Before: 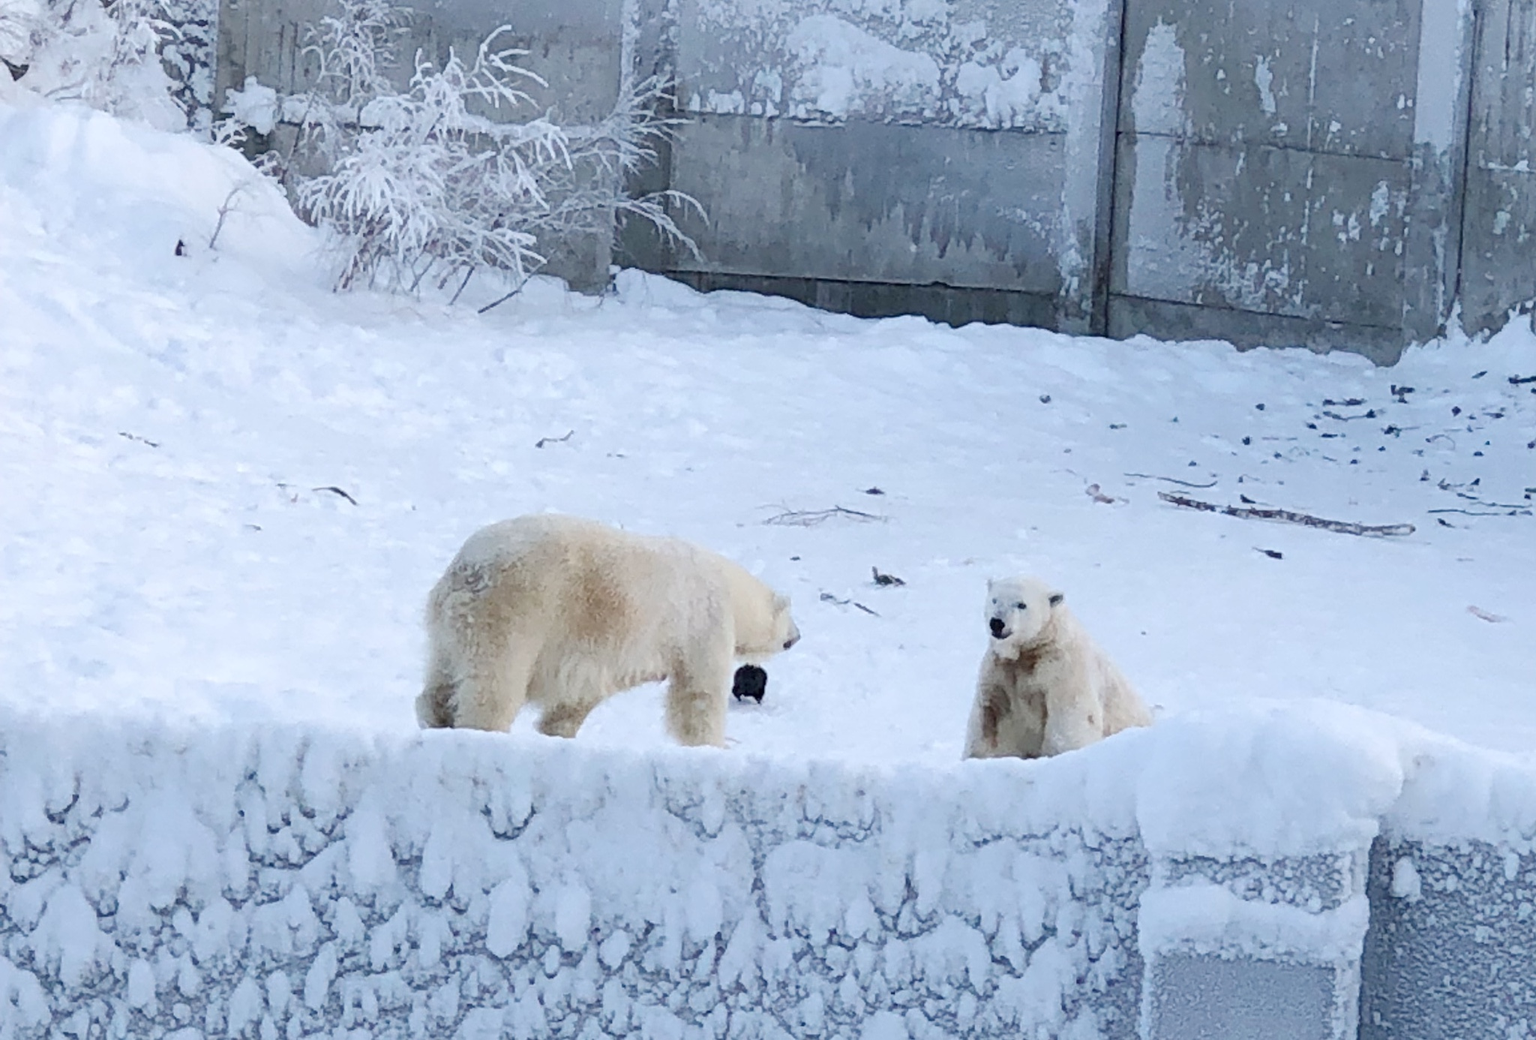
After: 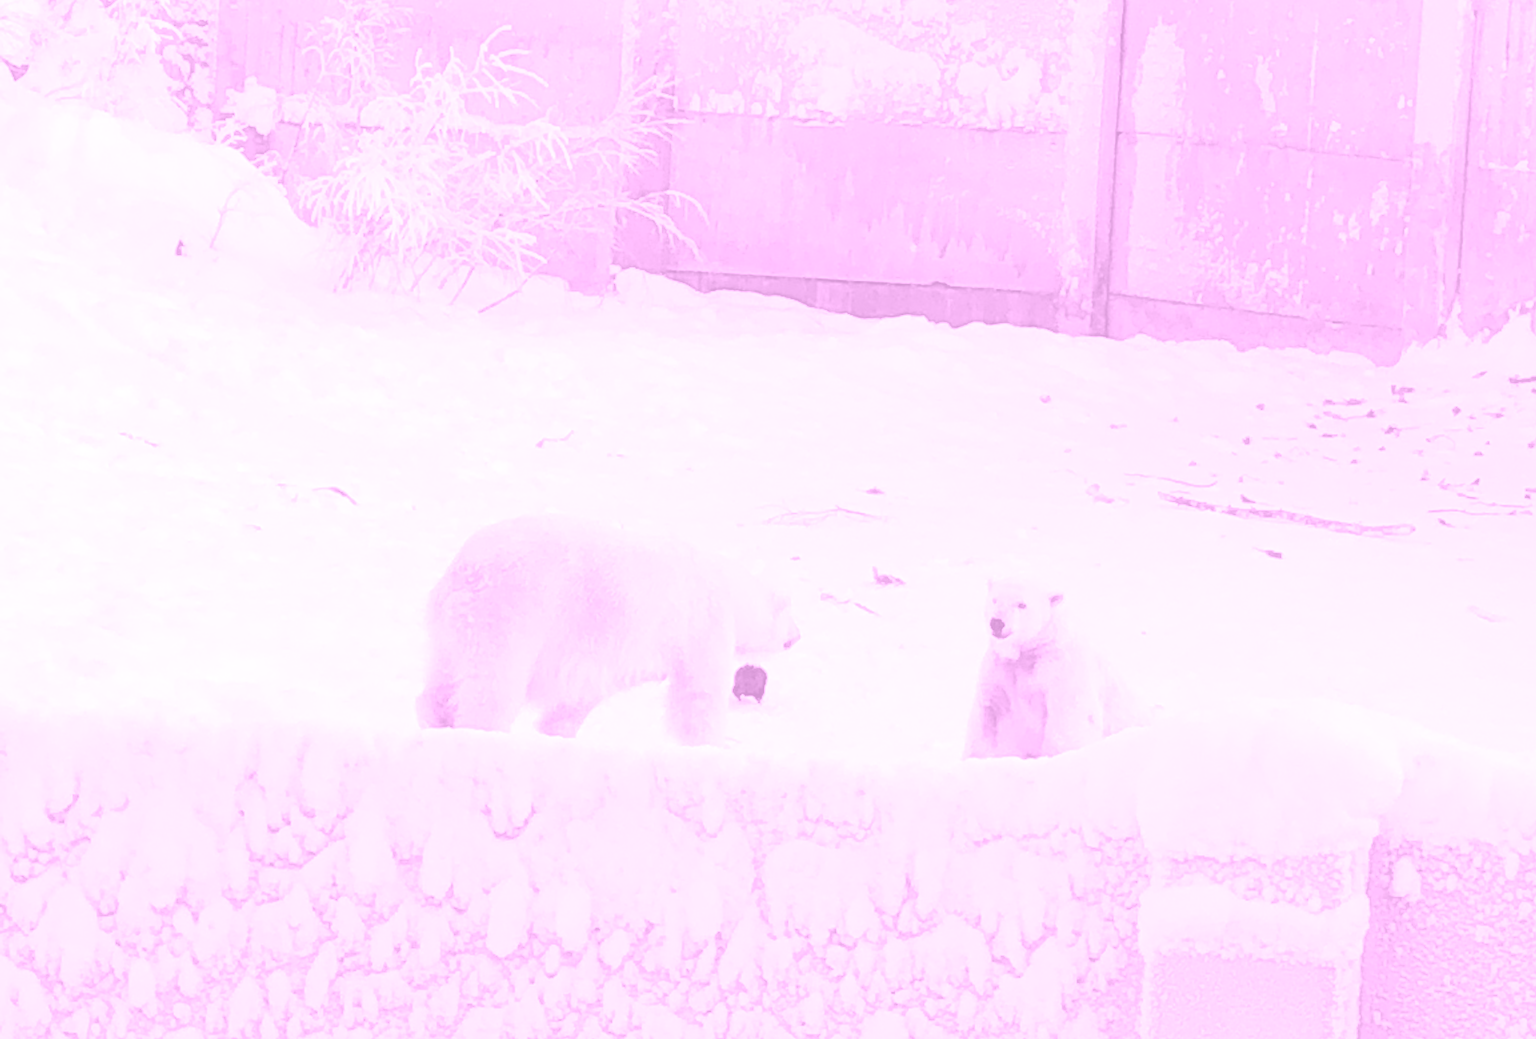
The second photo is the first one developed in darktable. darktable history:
exposure: black level correction -0.002, exposure 1.115 EV, compensate highlight preservation false
colorize: hue 331.2°, saturation 75%, source mix 30.28%, lightness 70.52%, version 1
